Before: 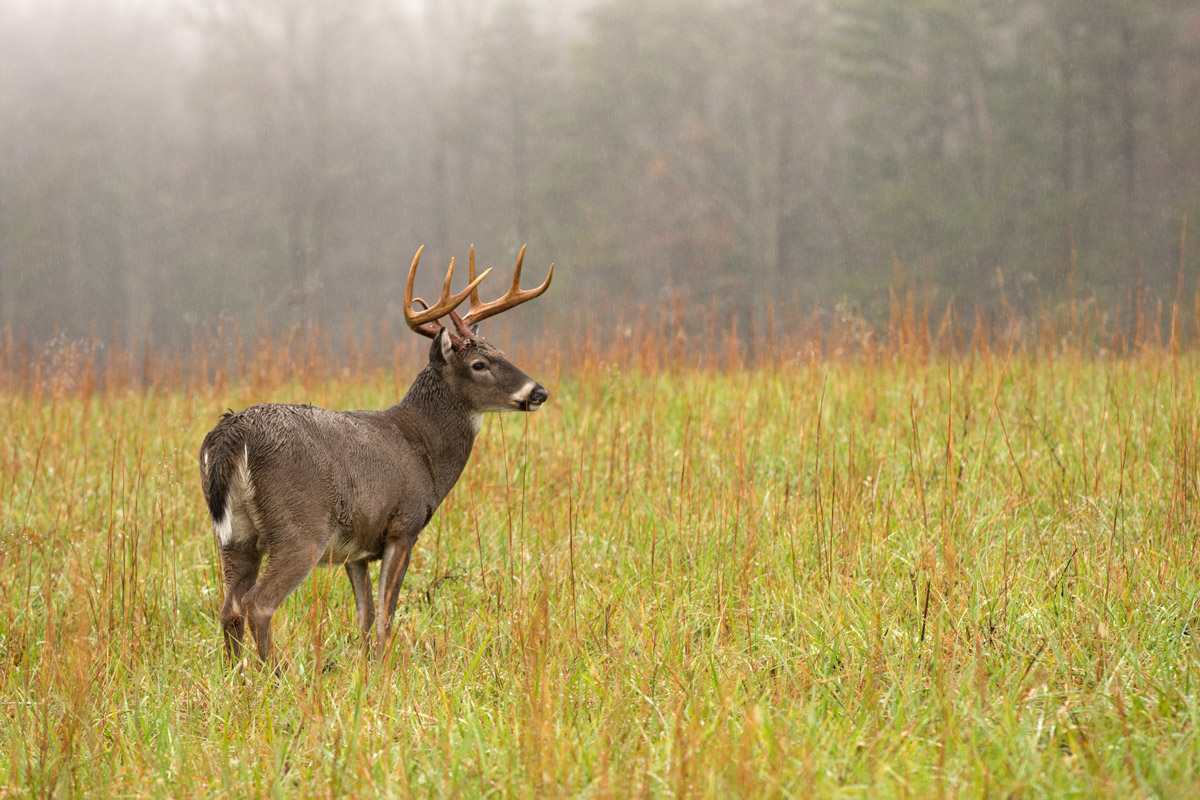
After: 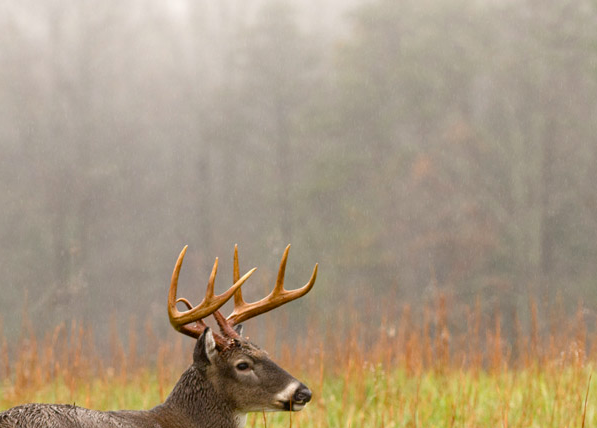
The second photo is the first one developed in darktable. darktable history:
crop: left 19.668%, right 30.554%, bottom 46.443%
color balance rgb: perceptual saturation grading › global saturation 20%, perceptual saturation grading › highlights -24.927%, perceptual saturation grading › shadows 24.061%
